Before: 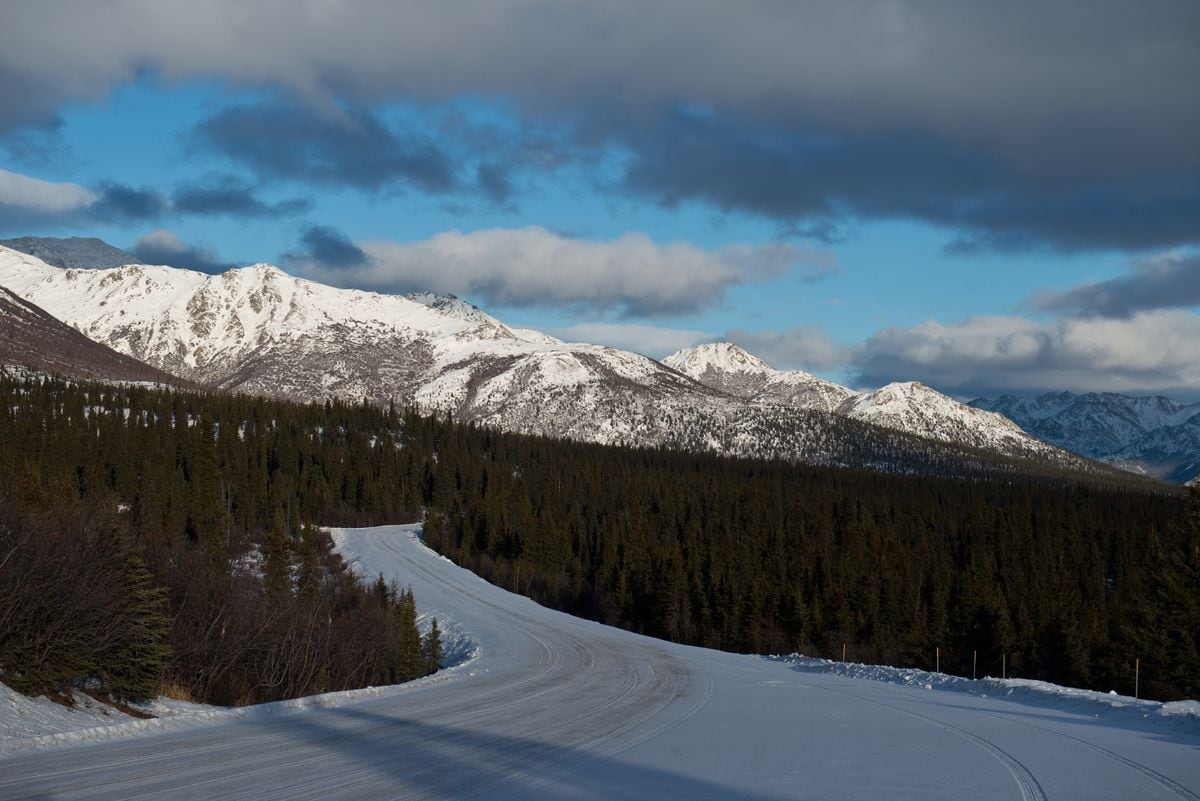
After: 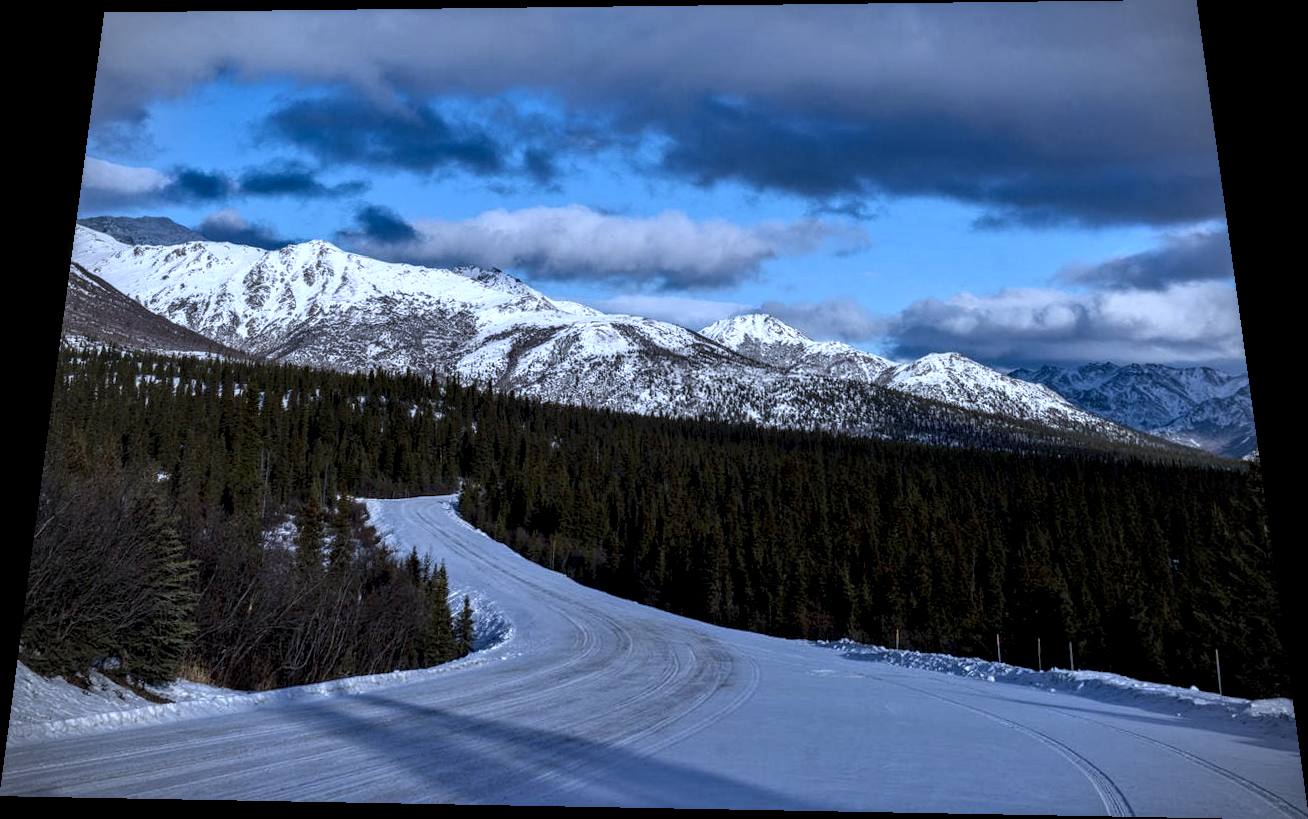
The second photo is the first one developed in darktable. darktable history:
white balance: red 0.871, blue 1.249
vignetting: on, module defaults
rotate and perspective: rotation 0.128°, lens shift (vertical) -0.181, lens shift (horizontal) -0.044, shear 0.001, automatic cropping off
local contrast: highlights 12%, shadows 38%, detail 183%, midtone range 0.471
